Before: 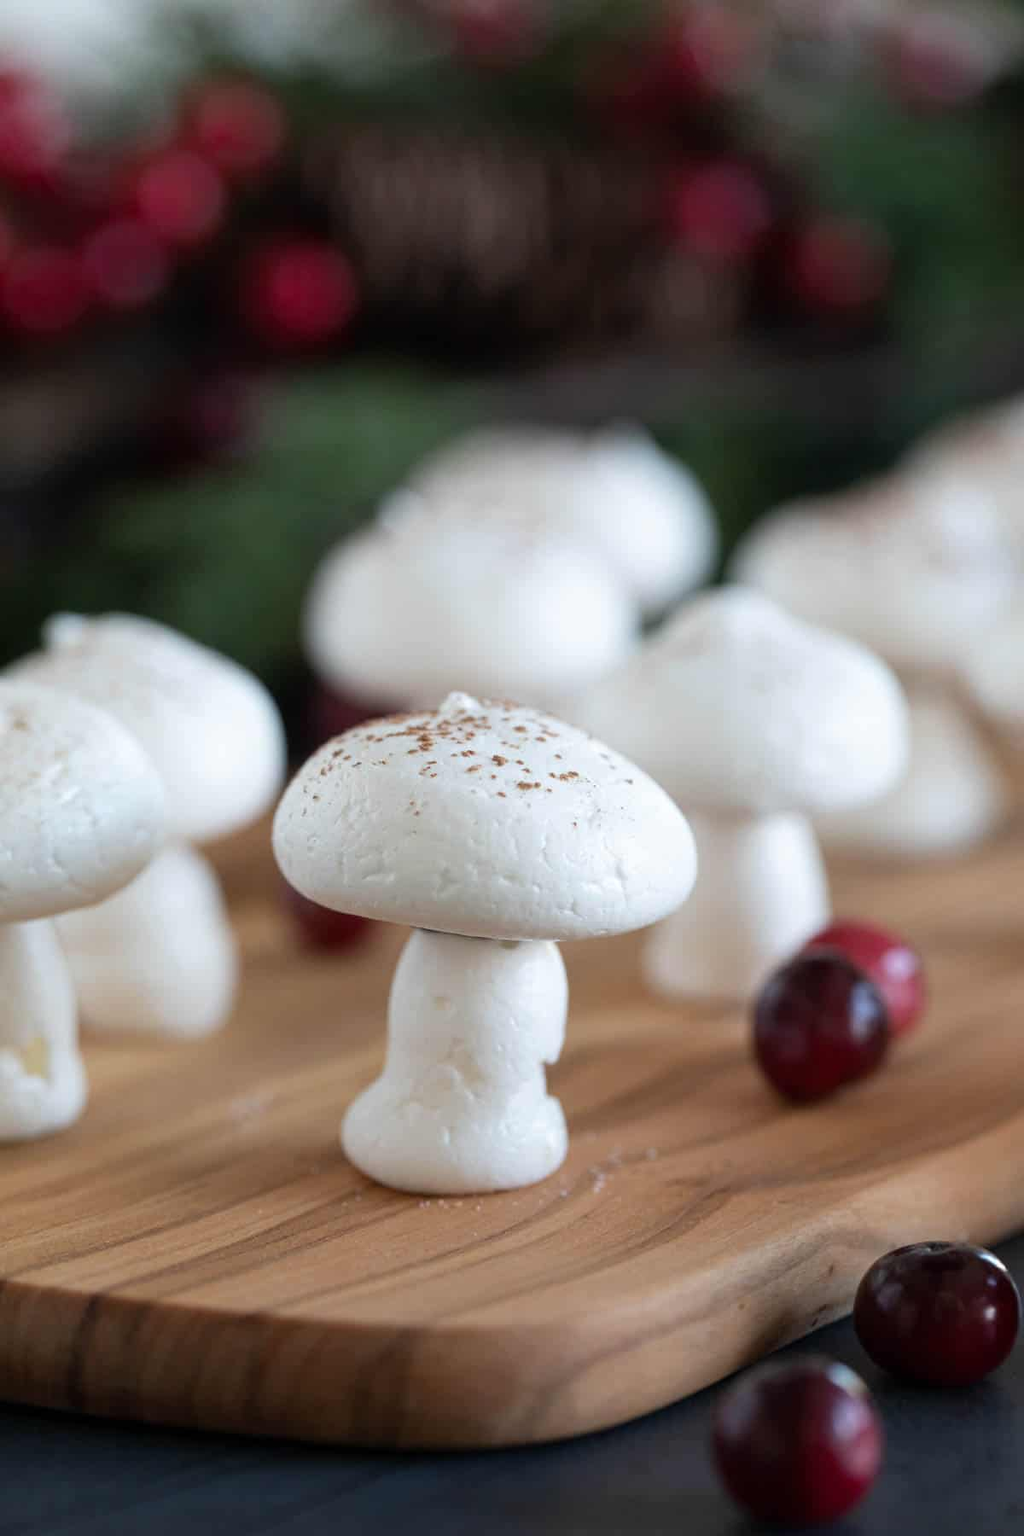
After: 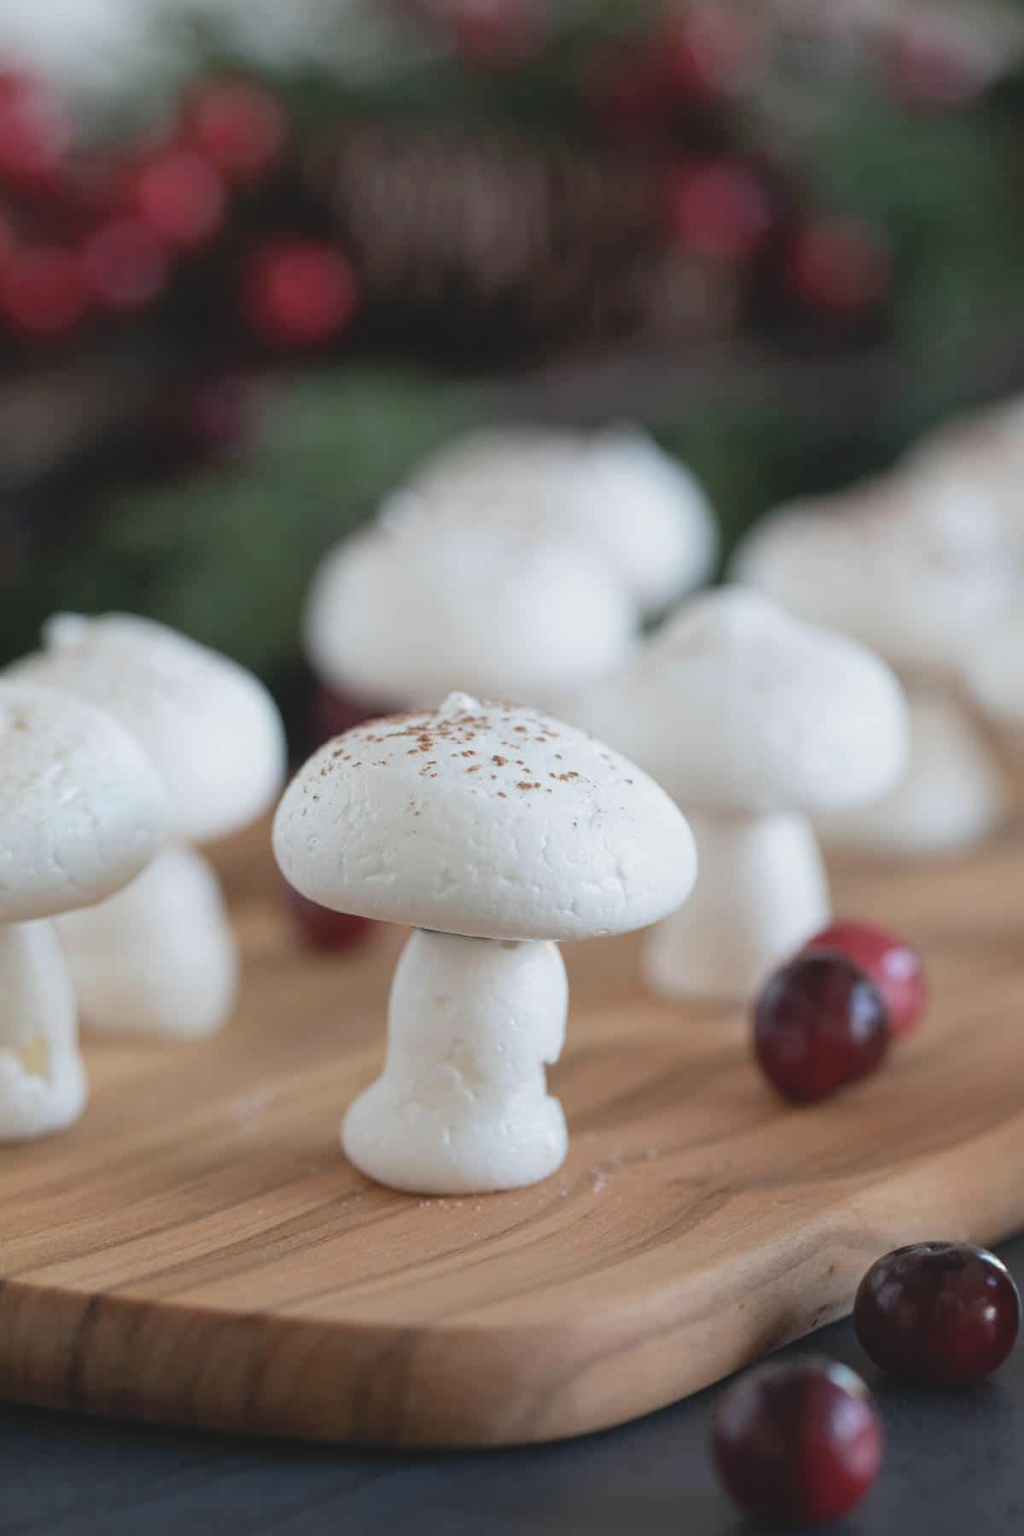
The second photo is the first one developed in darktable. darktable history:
contrast brightness saturation: contrast -0.147, brightness 0.046, saturation -0.139
